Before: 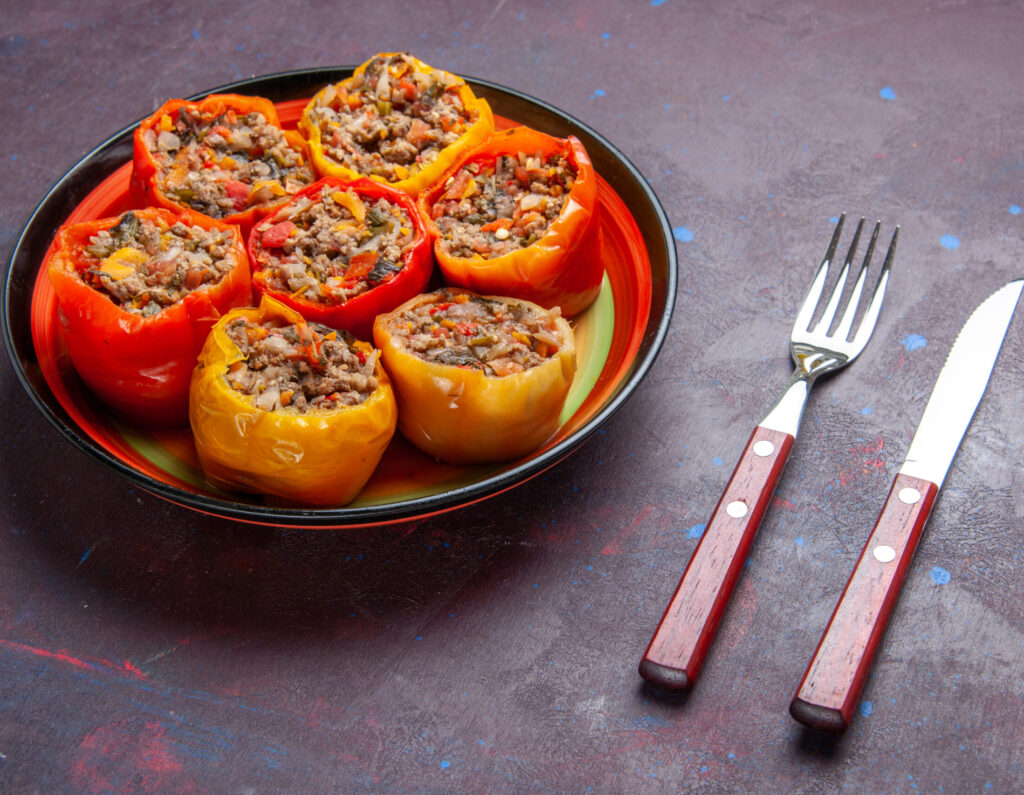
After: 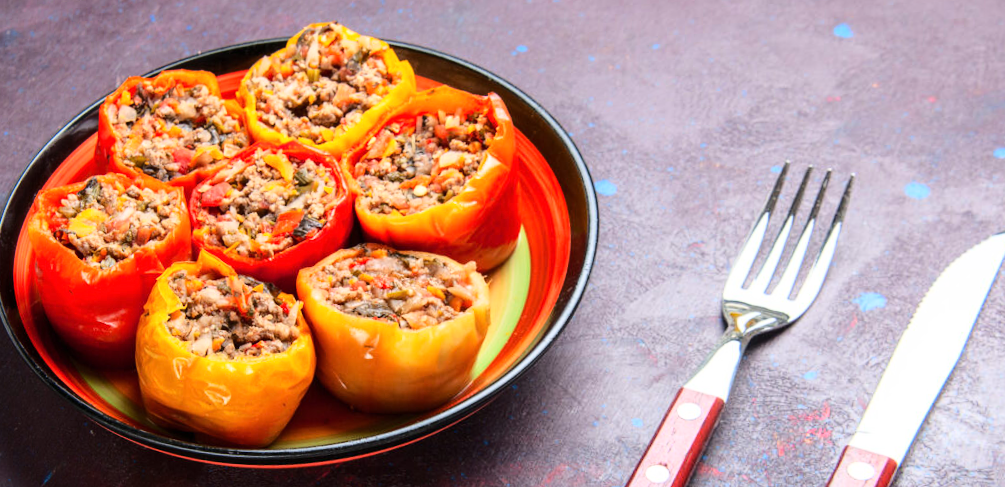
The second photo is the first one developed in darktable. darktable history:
base curve: curves: ch0 [(0, 0) (0.028, 0.03) (0.121, 0.232) (0.46, 0.748) (0.859, 0.968) (1, 1)]
color balance: contrast -0.5%
crop: bottom 28.576%
rotate and perspective: rotation 1.69°, lens shift (vertical) -0.023, lens shift (horizontal) -0.291, crop left 0.025, crop right 0.988, crop top 0.092, crop bottom 0.842
